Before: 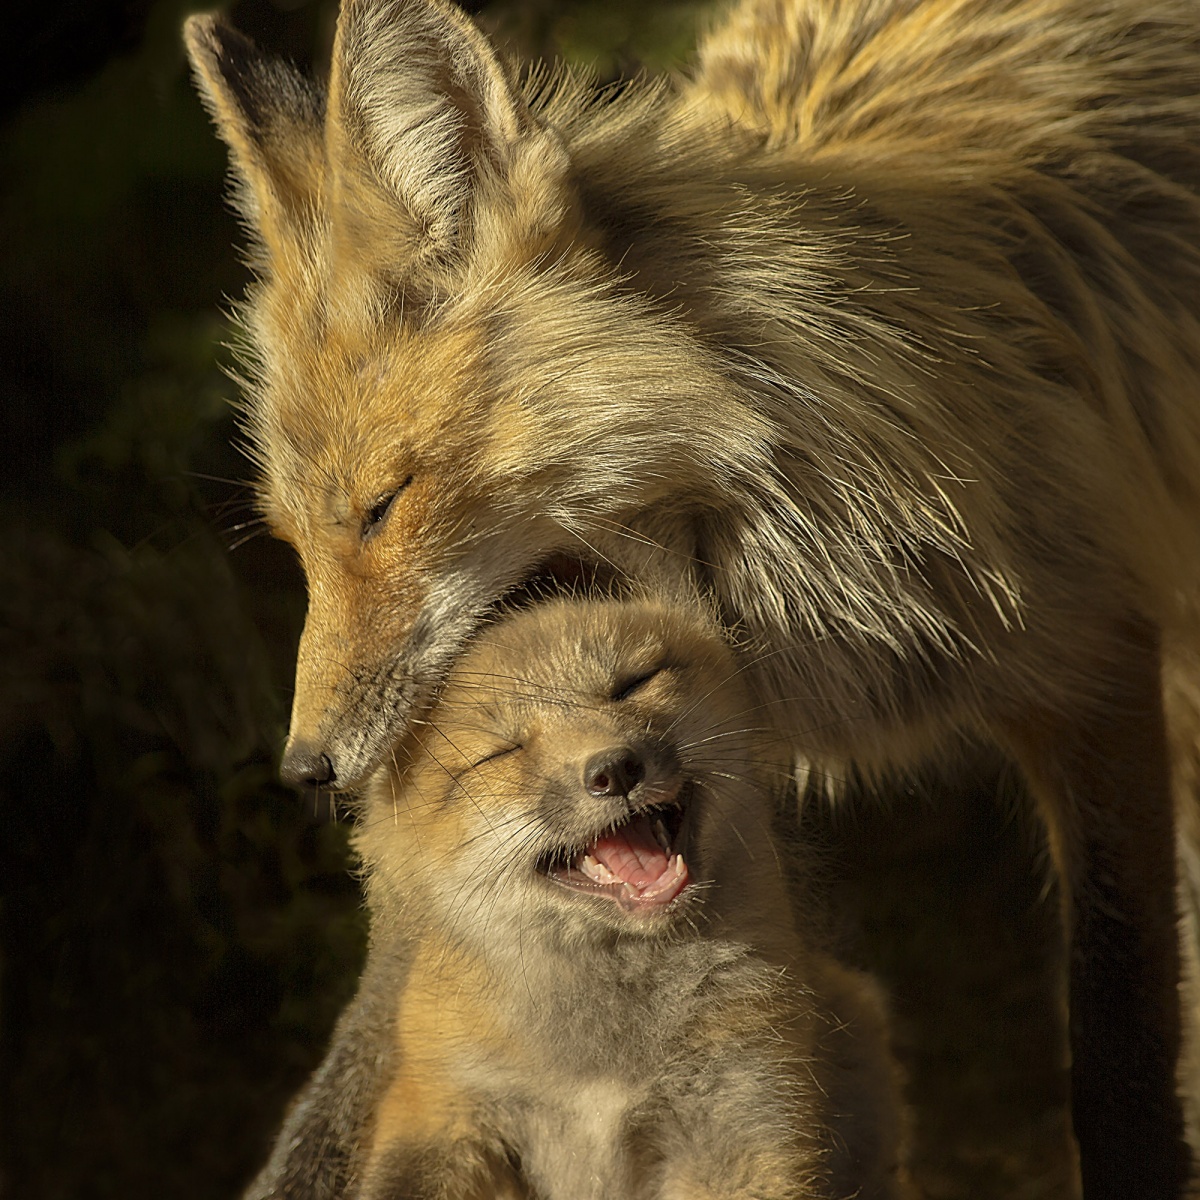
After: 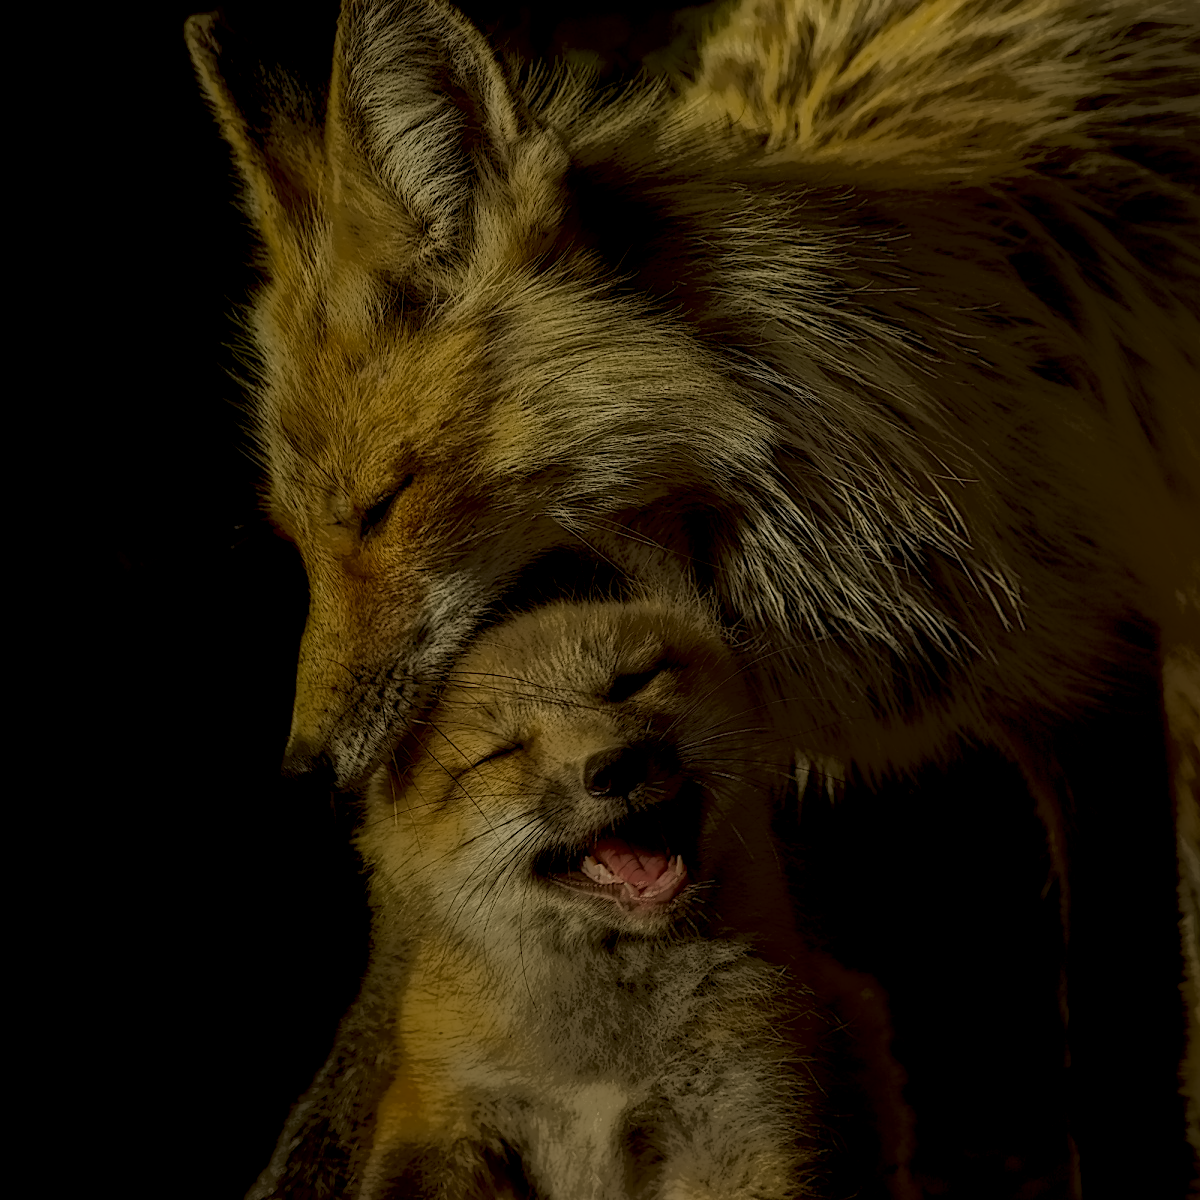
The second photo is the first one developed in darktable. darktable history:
white balance: red 0.986, blue 1.01
exposure: exposure -0.116 EV, compensate exposure bias true, compensate highlight preservation false
contrast equalizer: y [[0.5 ×6], [0.5 ×6], [0.5 ×6], [0 ×6], [0, 0.039, 0.251, 0.29, 0.293, 0.292]]
local contrast: highlights 0%, shadows 198%, detail 164%, midtone range 0.001
